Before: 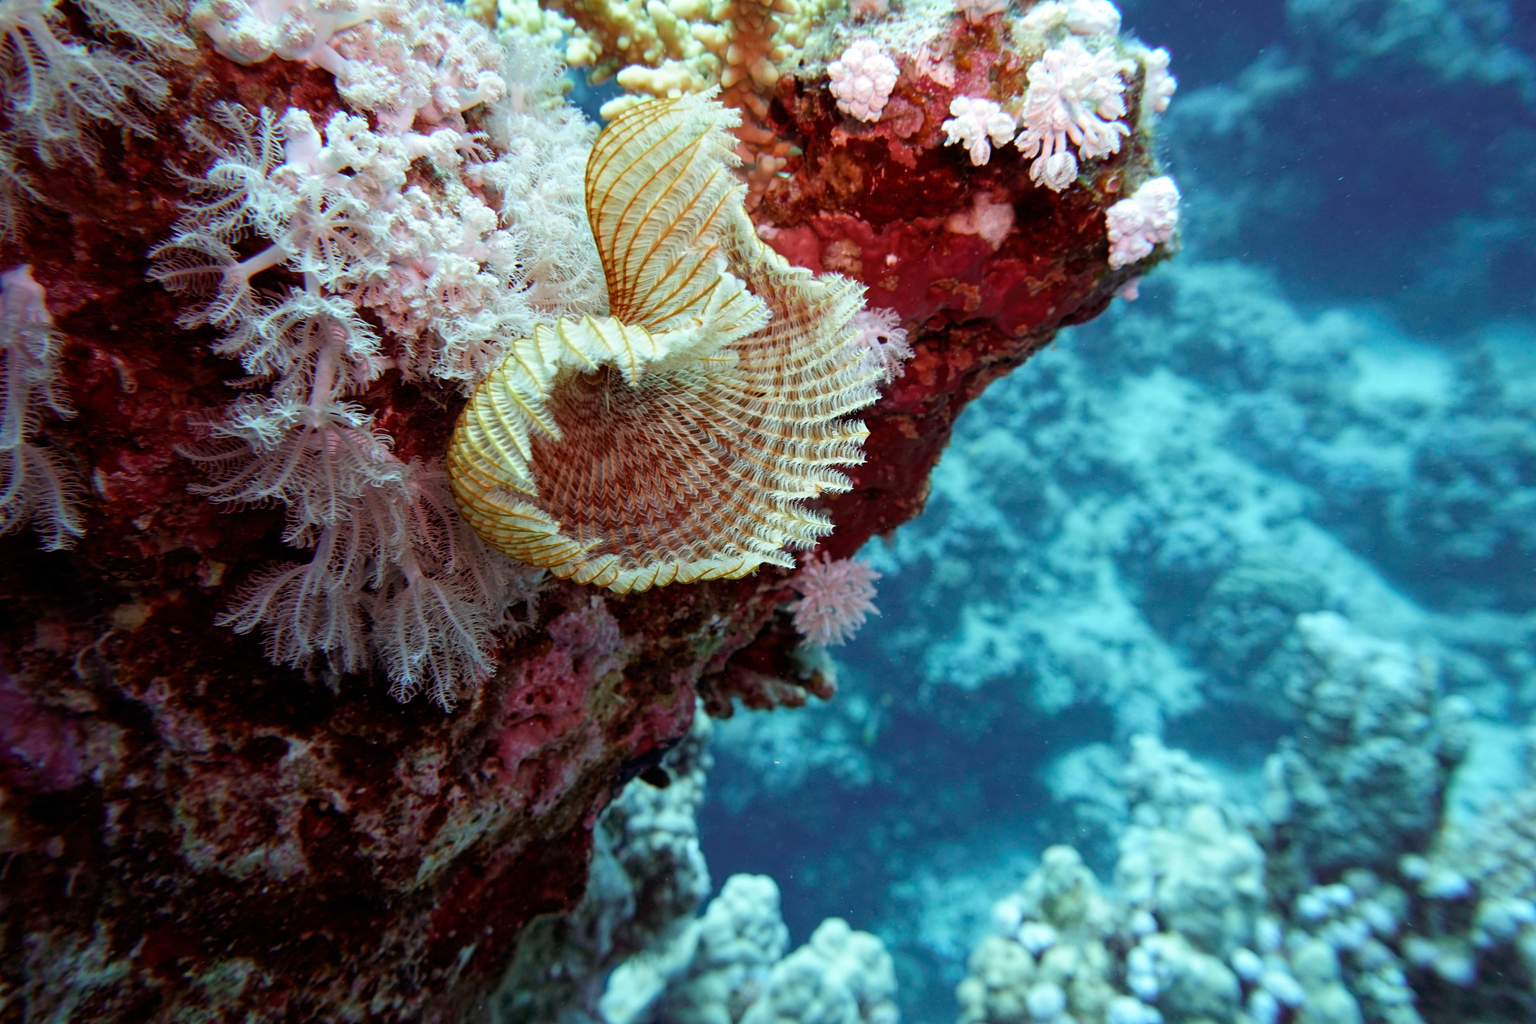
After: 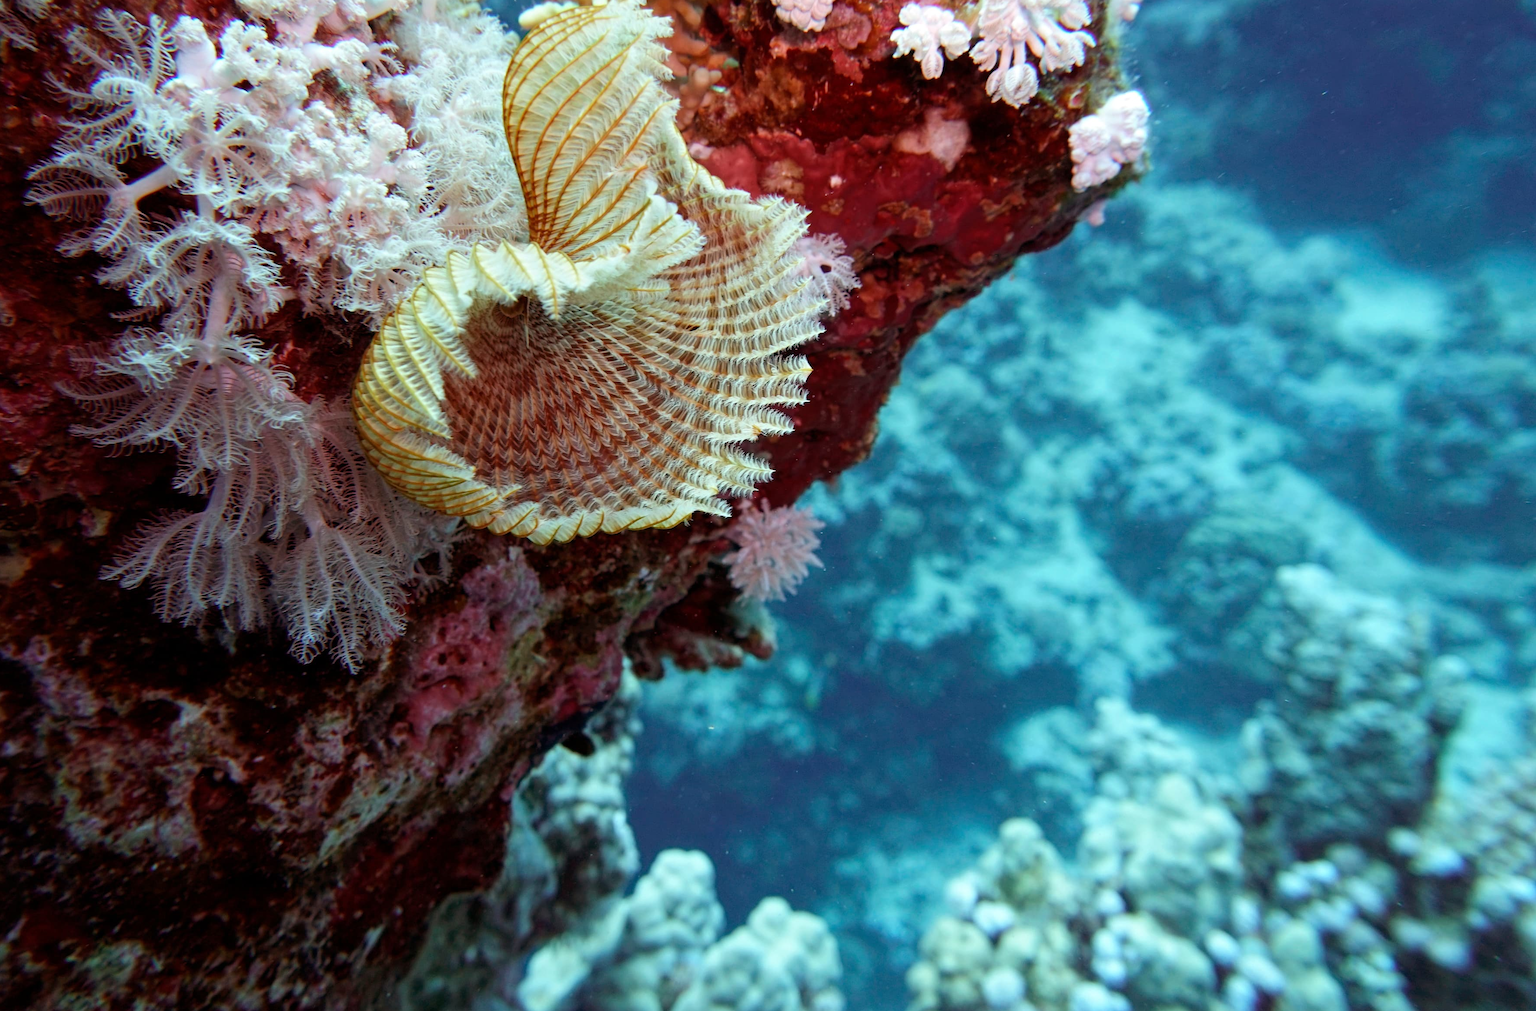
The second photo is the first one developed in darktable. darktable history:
crop and rotate: left 8.026%, top 9.14%
